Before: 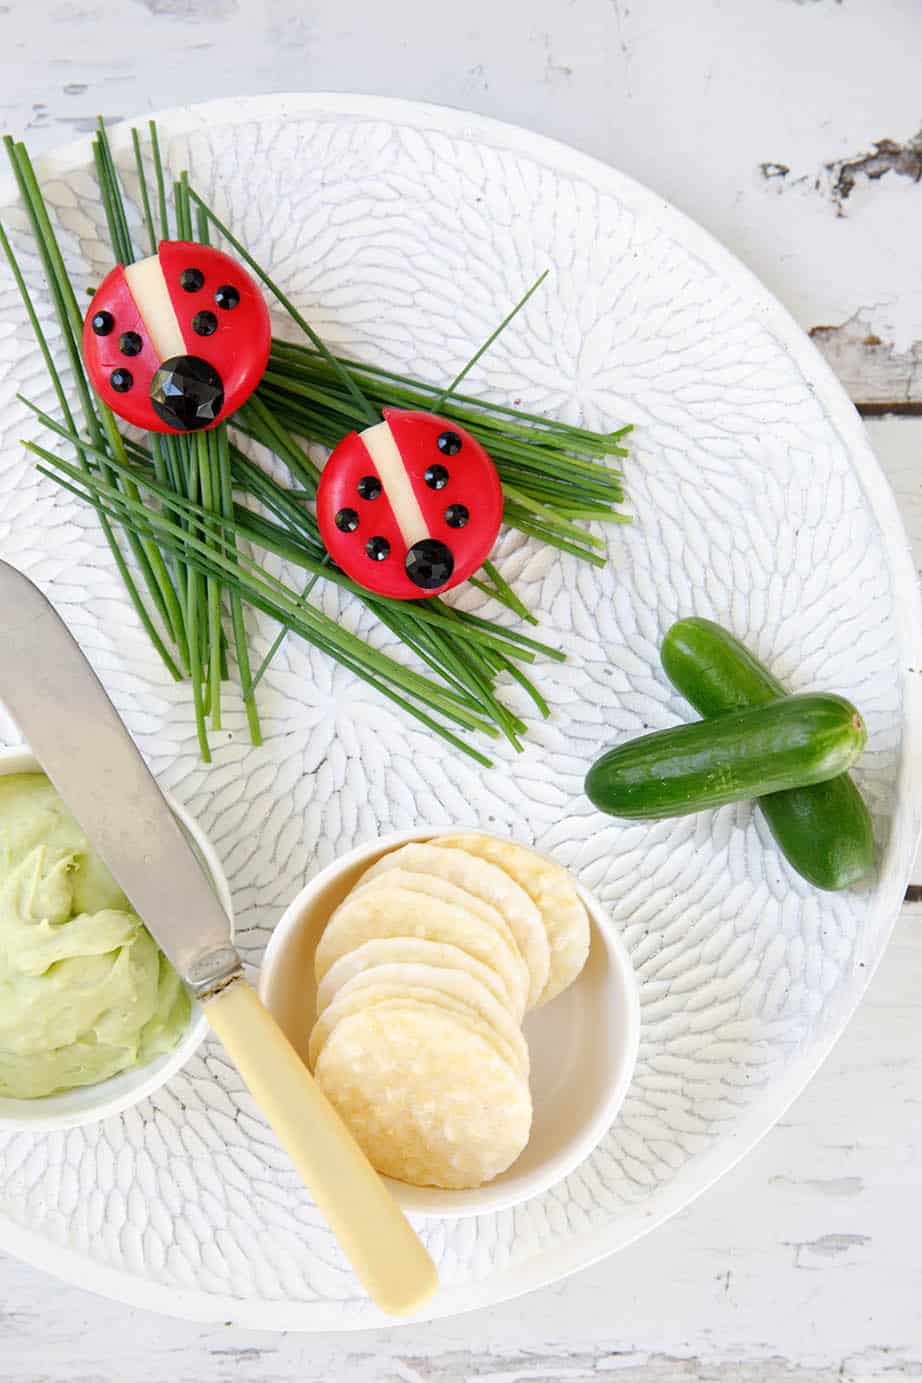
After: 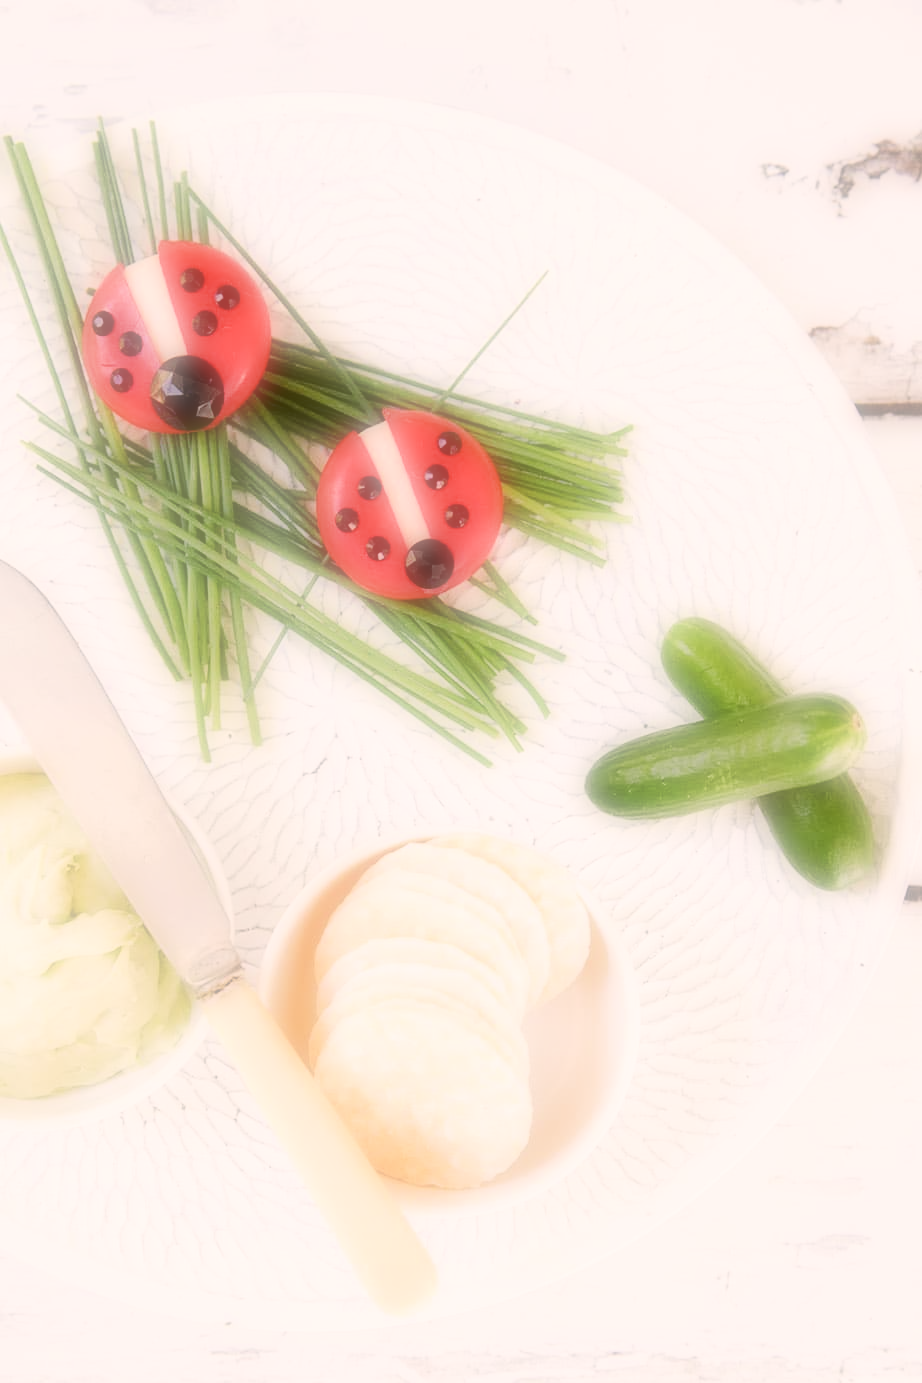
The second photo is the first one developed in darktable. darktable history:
exposure: black level correction 0, exposure 1.3 EV, compensate highlight preservation false
filmic rgb: black relative exposure -7.65 EV, white relative exposure 4.56 EV, hardness 3.61, contrast 1.05
soften: on, module defaults
color correction: highlights a* 10.21, highlights b* 9.79, shadows a* 8.61, shadows b* 7.88, saturation 0.8
